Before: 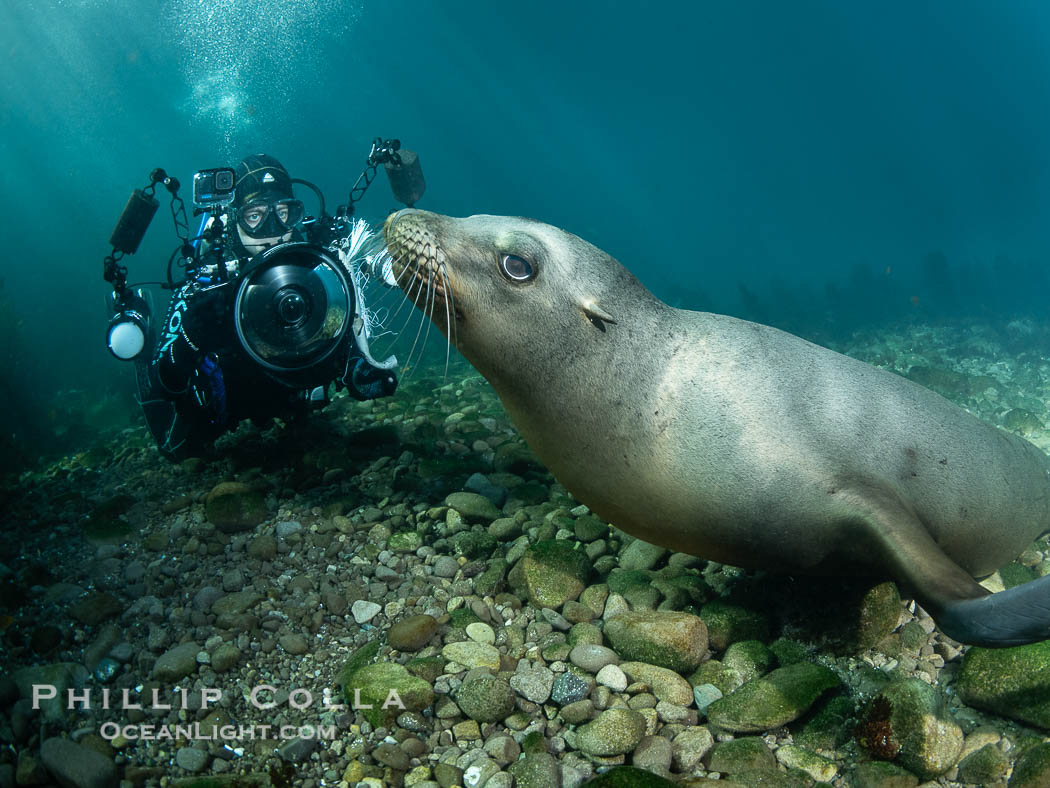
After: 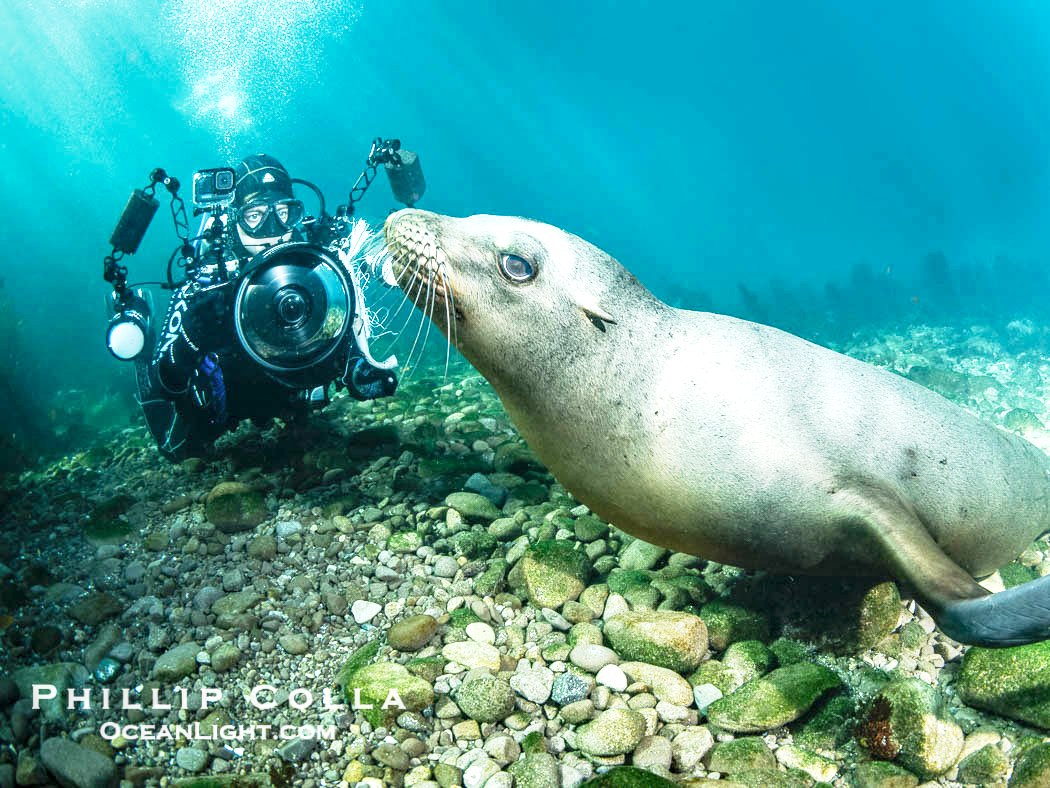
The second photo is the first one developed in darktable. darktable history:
exposure: black level correction 0, exposure 1.403 EV, compensate highlight preservation false
local contrast: on, module defaults
haze removal: compatibility mode true, adaptive false
base curve: curves: ch0 [(0, 0) (0.088, 0.125) (0.176, 0.251) (0.354, 0.501) (0.613, 0.749) (1, 0.877)], preserve colors none
